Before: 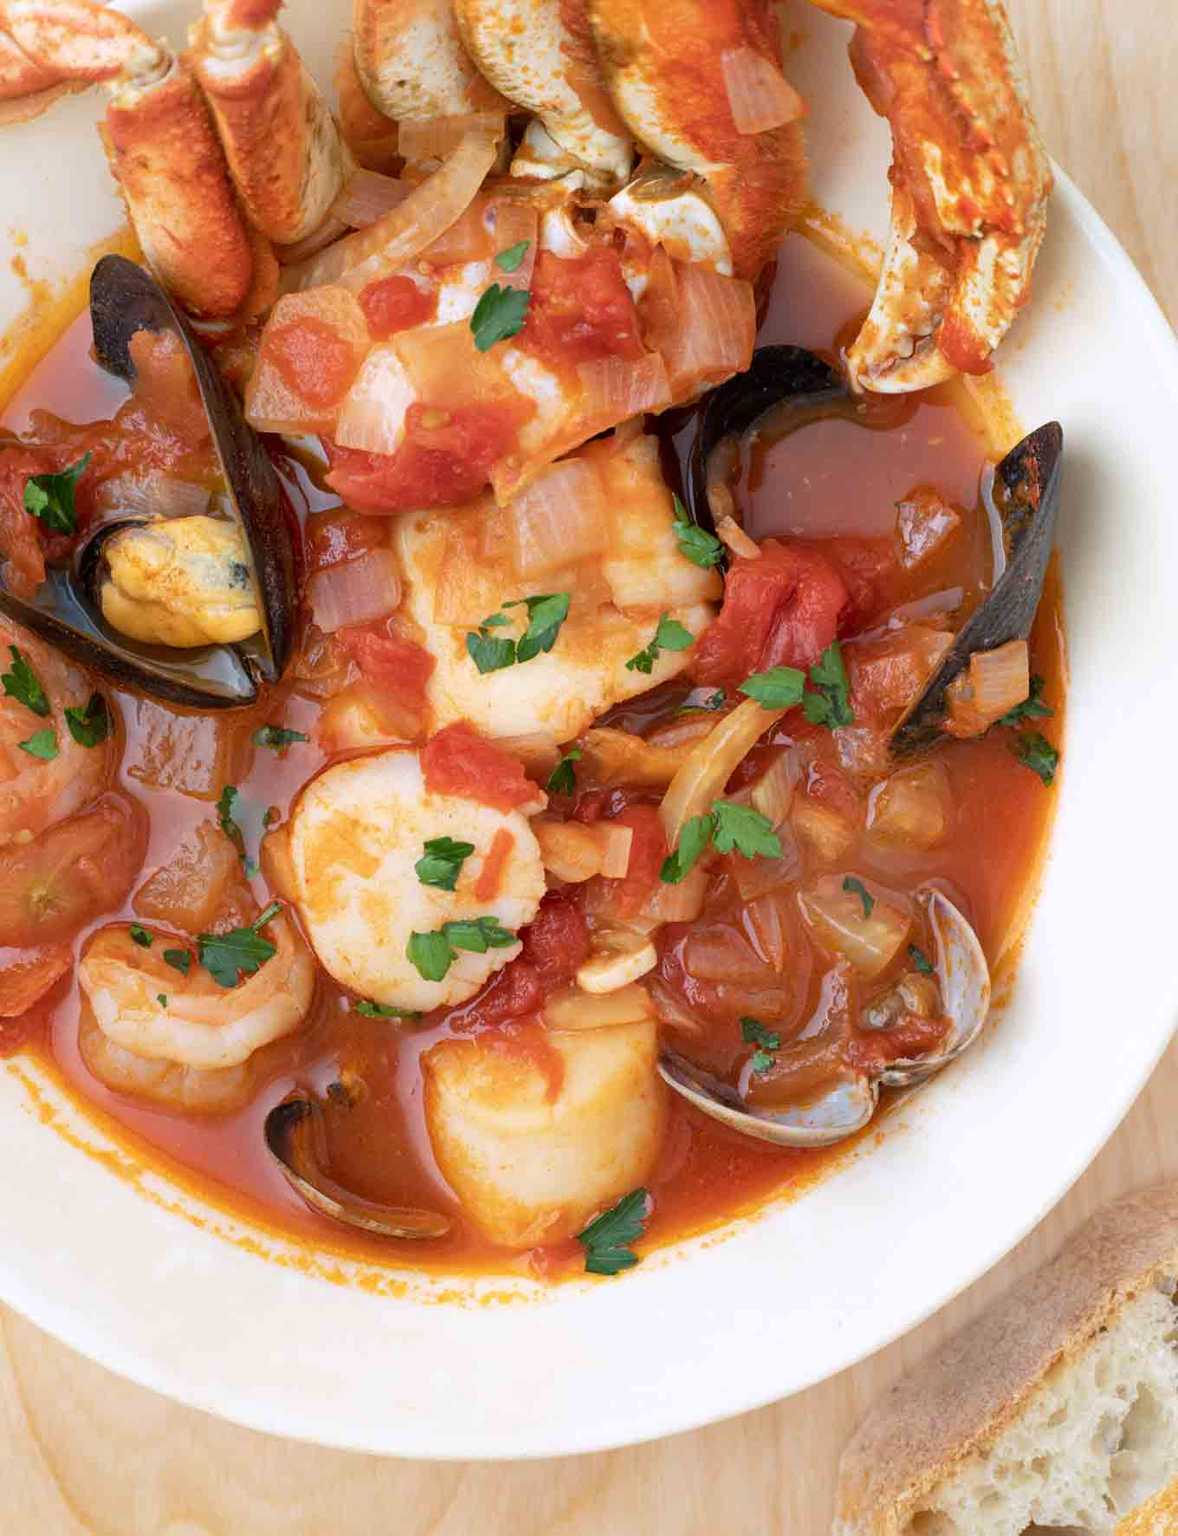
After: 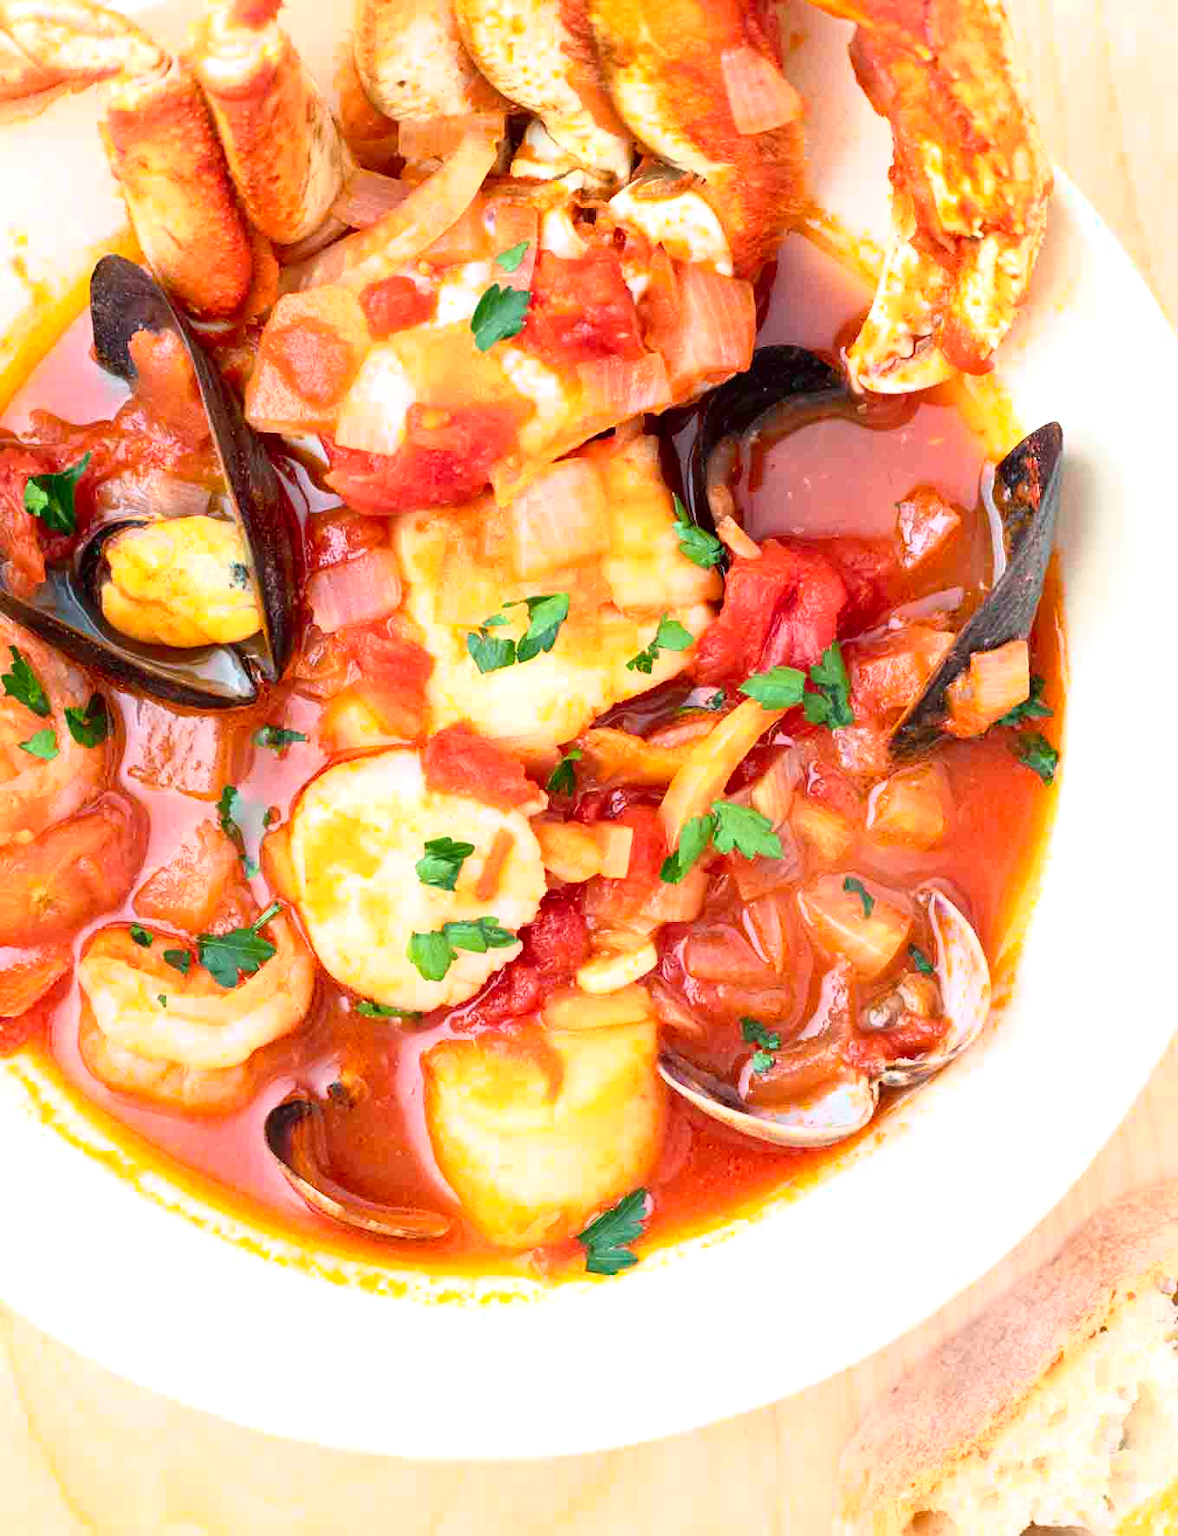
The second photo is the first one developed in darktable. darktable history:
exposure: black level correction 0, exposure 0.692 EV, compensate highlight preservation false
contrast brightness saturation: contrast 0.084, saturation 0.016
tone curve: curves: ch0 [(0, 0) (0.051, 0.047) (0.102, 0.099) (0.236, 0.249) (0.429, 0.473) (0.67, 0.755) (0.875, 0.948) (1, 0.985)]; ch1 [(0, 0) (0.339, 0.298) (0.402, 0.363) (0.453, 0.413) (0.485, 0.469) (0.494, 0.493) (0.504, 0.502) (0.515, 0.526) (0.563, 0.591) (0.597, 0.639) (0.834, 0.888) (1, 1)]; ch2 [(0, 0) (0.362, 0.353) (0.425, 0.439) (0.501, 0.501) (0.537, 0.538) (0.58, 0.59) (0.642, 0.669) (0.773, 0.856) (1, 1)], color space Lab, independent channels, preserve colors none
